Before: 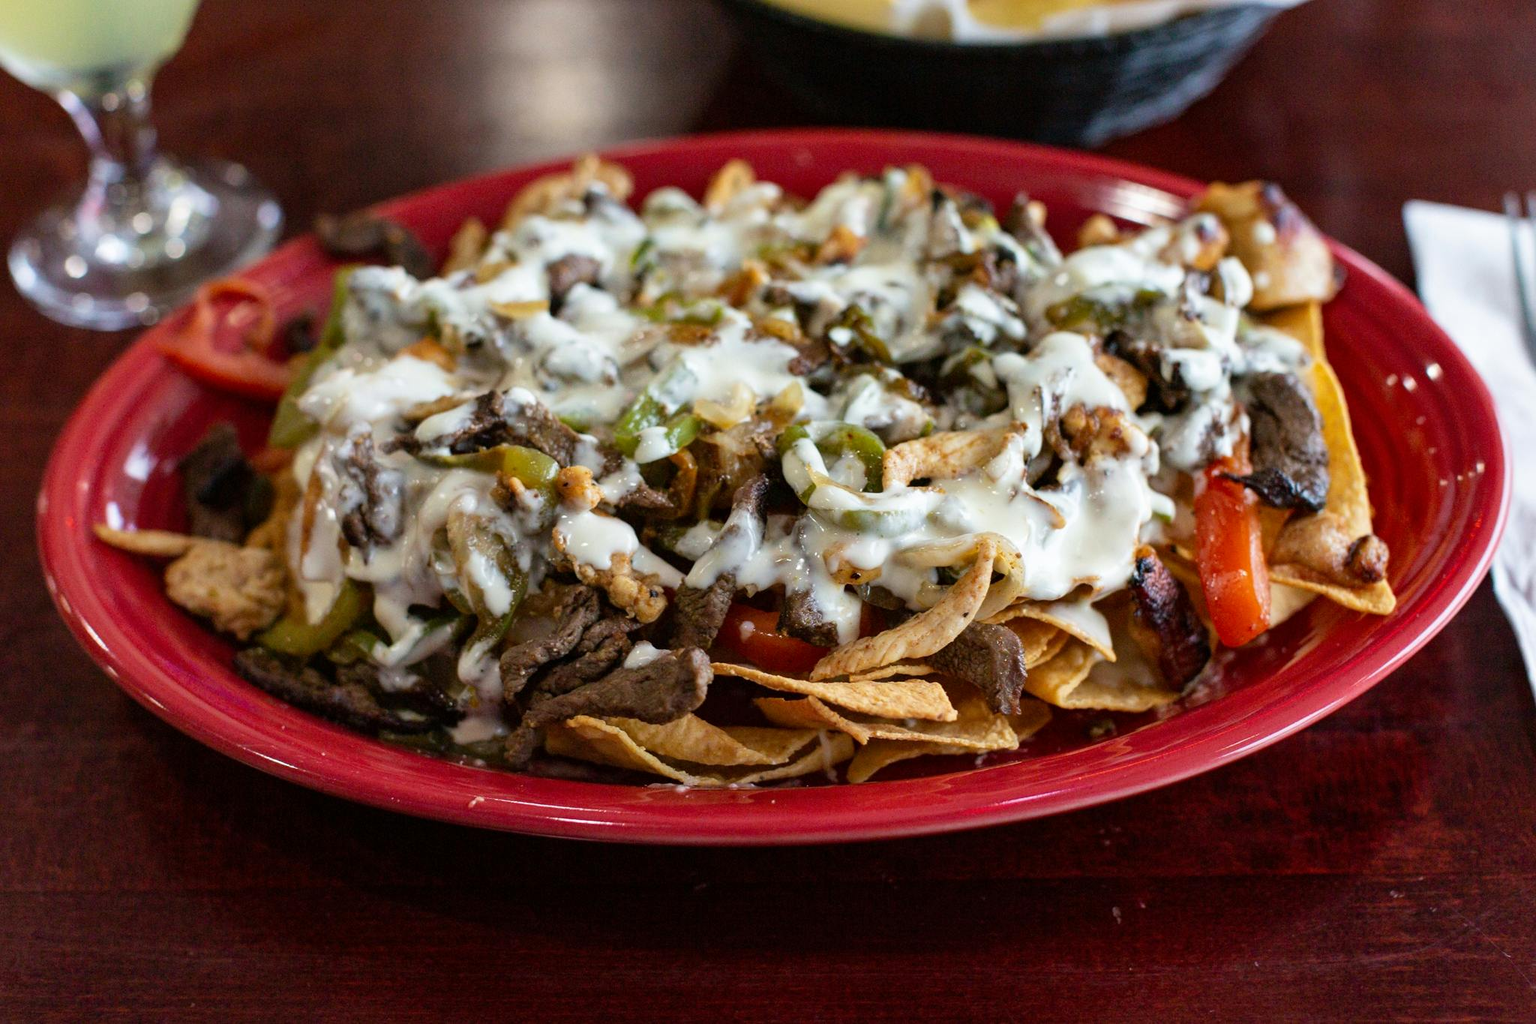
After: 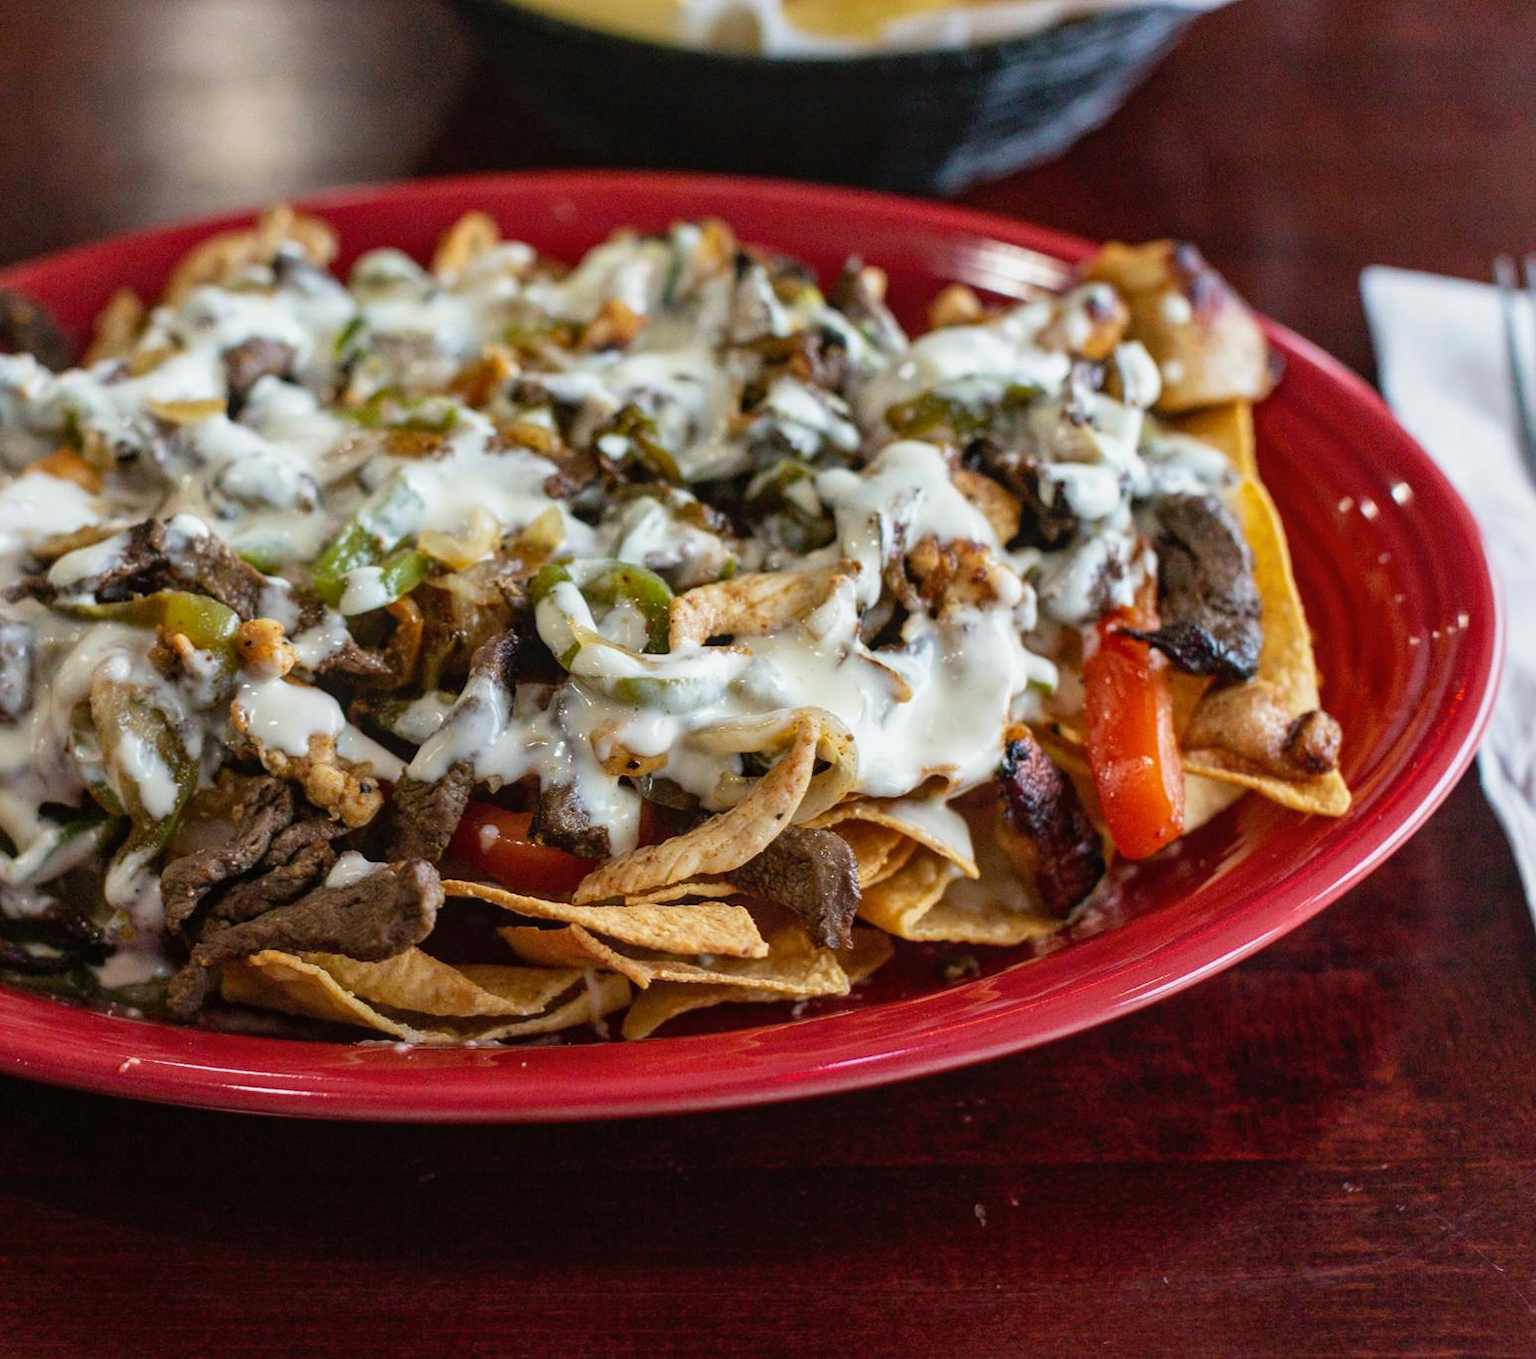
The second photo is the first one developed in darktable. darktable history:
local contrast: detail 110%
crop and rotate: left 24.675%
